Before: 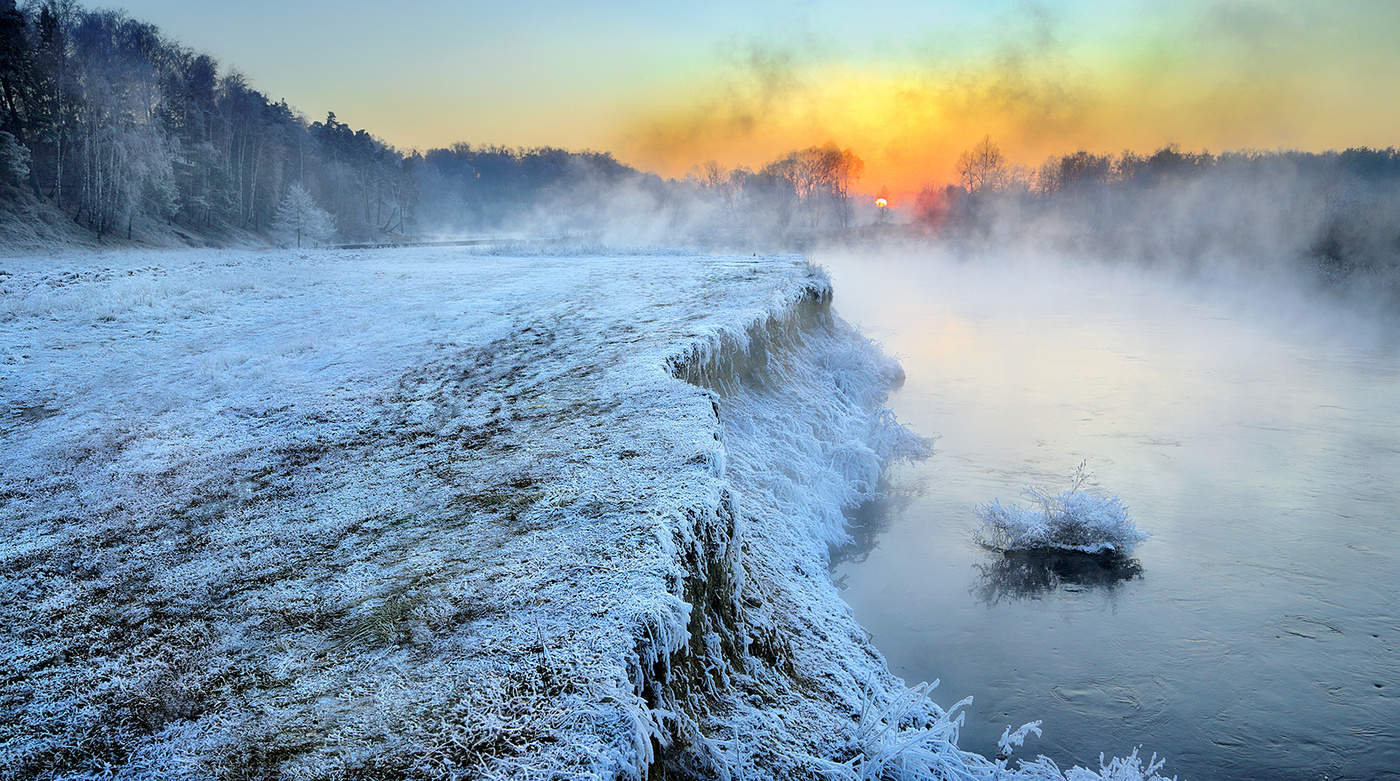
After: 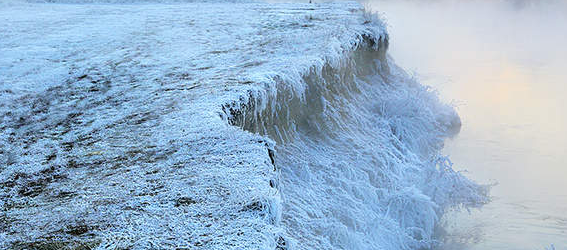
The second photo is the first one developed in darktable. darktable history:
crop: left 31.769%, top 32.396%, right 27.68%, bottom 35.563%
